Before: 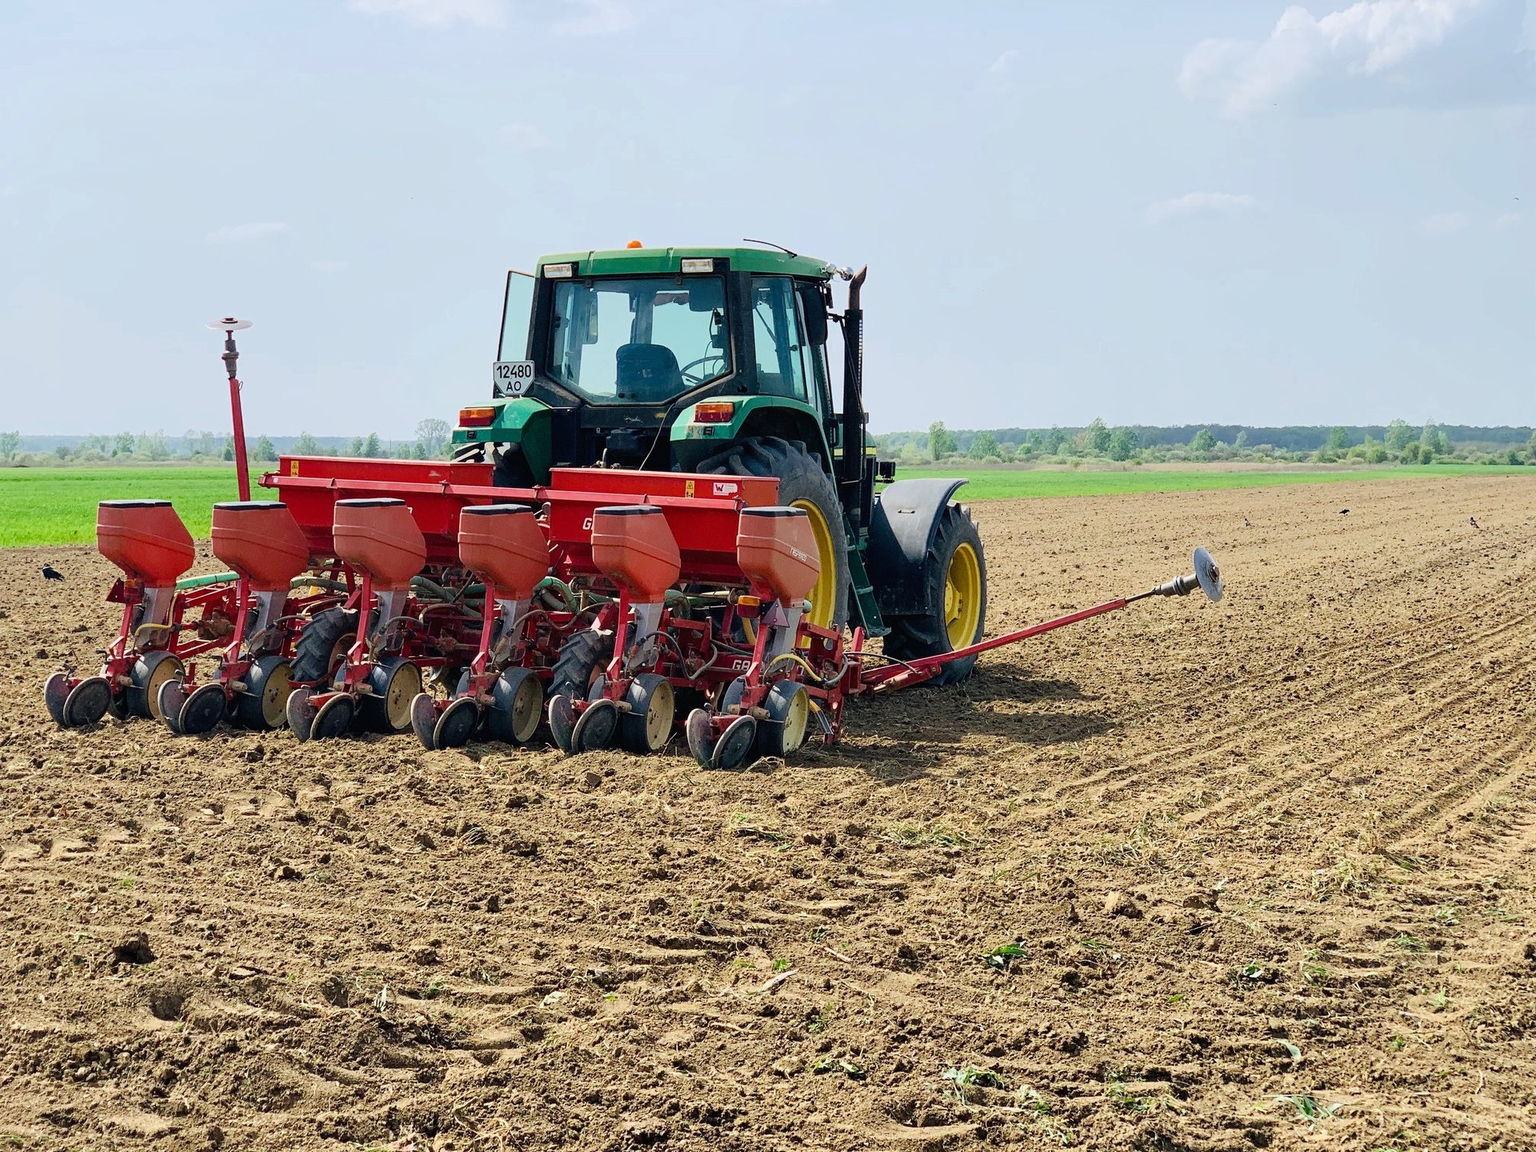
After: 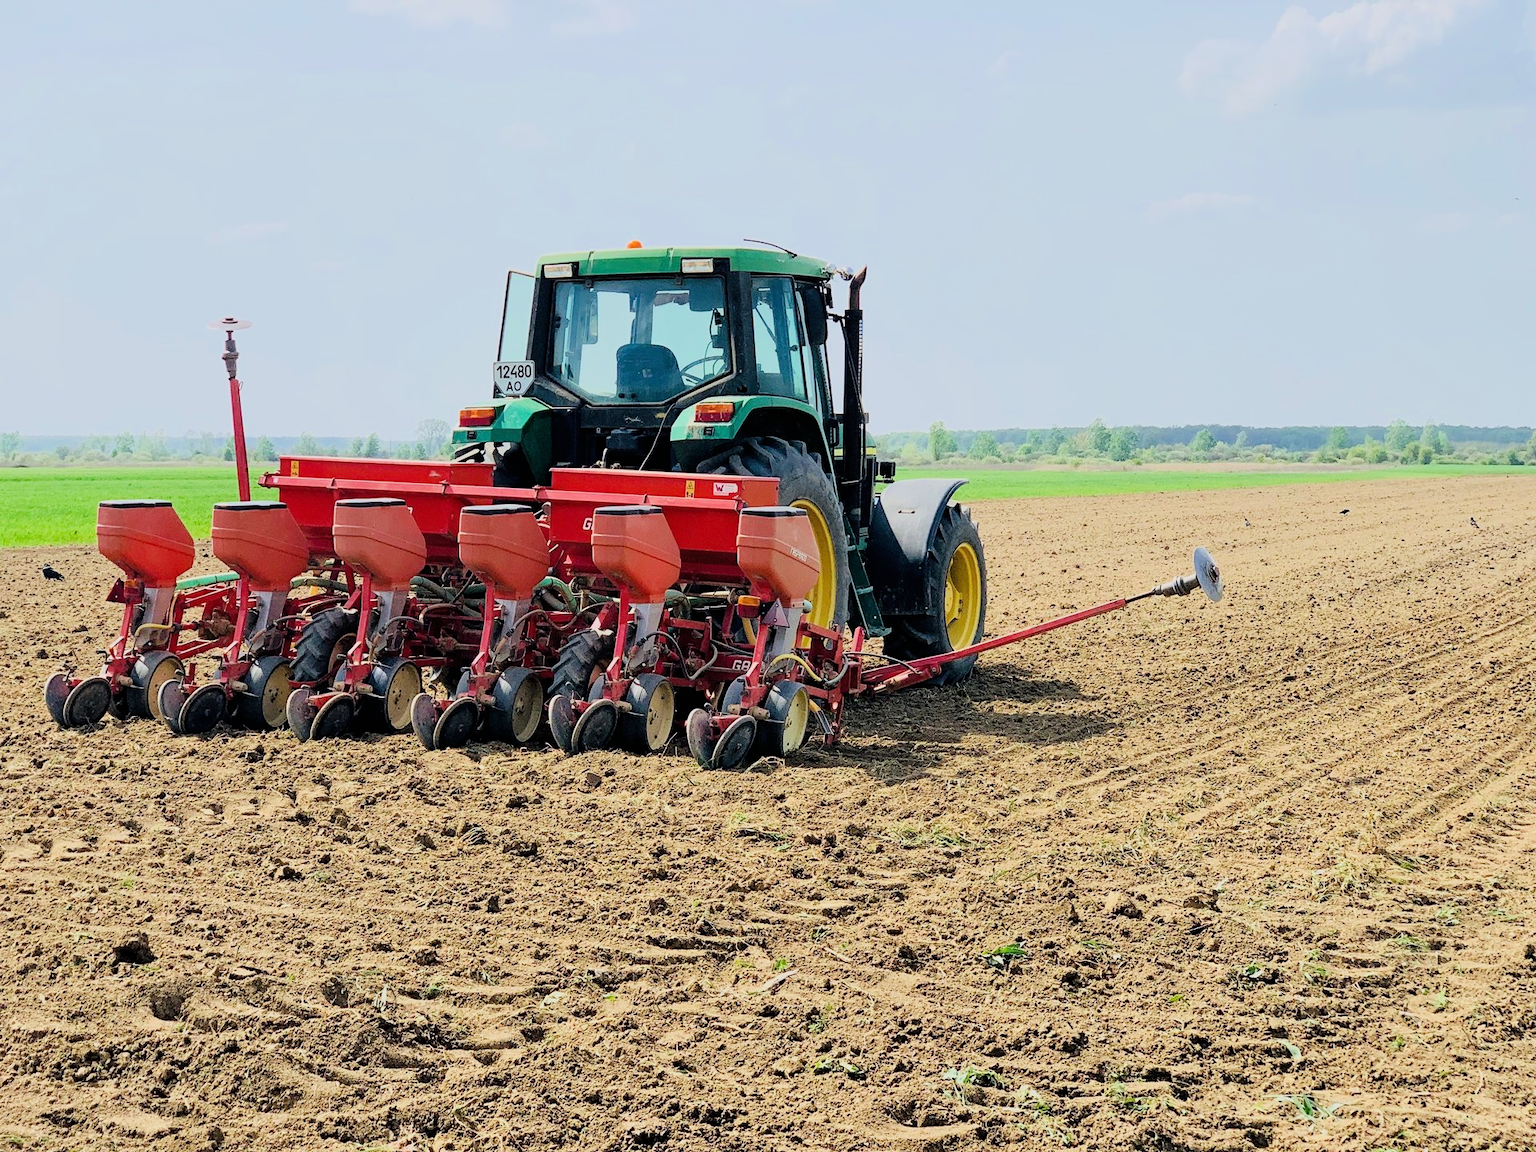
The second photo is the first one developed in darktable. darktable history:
filmic rgb: black relative exposure -7.18 EV, white relative exposure 5.38 EV, hardness 3.02, color science v6 (2022)
tone equalizer: -8 EV -0.757 EV, -7 EV -0.721 EV, -6 EV -0.589 EV, -5 EV -0.415 EV, -3 EV 0.387 EV, -2 EV 0.6 EV, -1 EV 0.683 EV, +0 EV 0.768 EV, smoothing diameter 24.85%, edges refinement/feathering 10.48, preserve details guided filter
